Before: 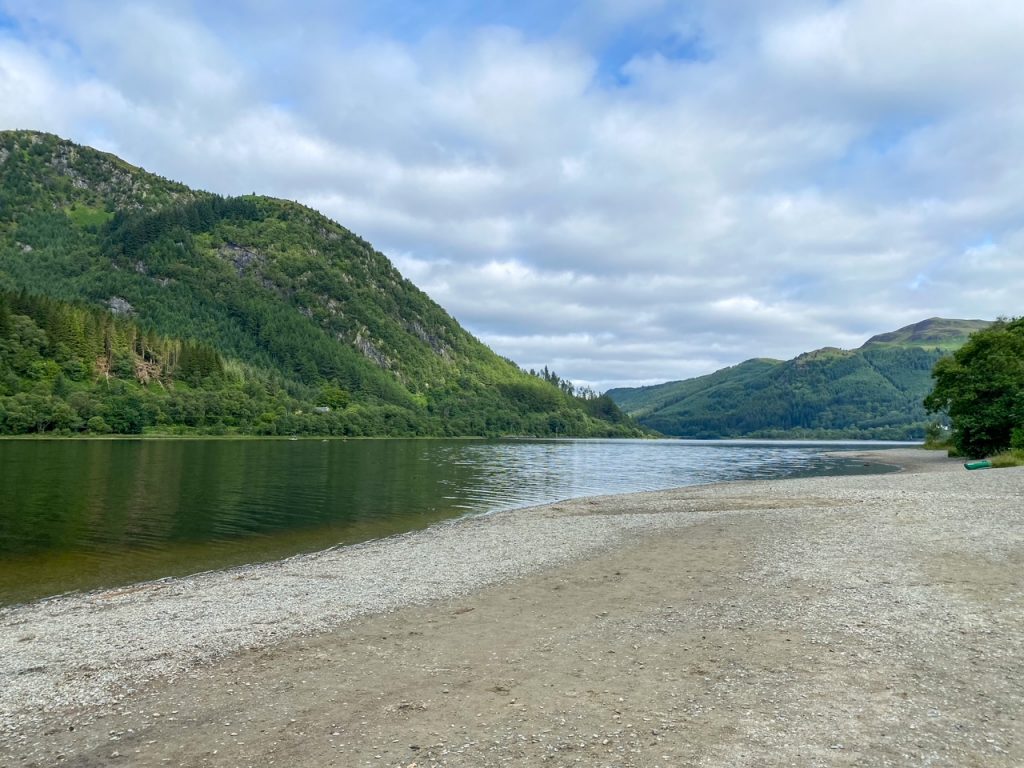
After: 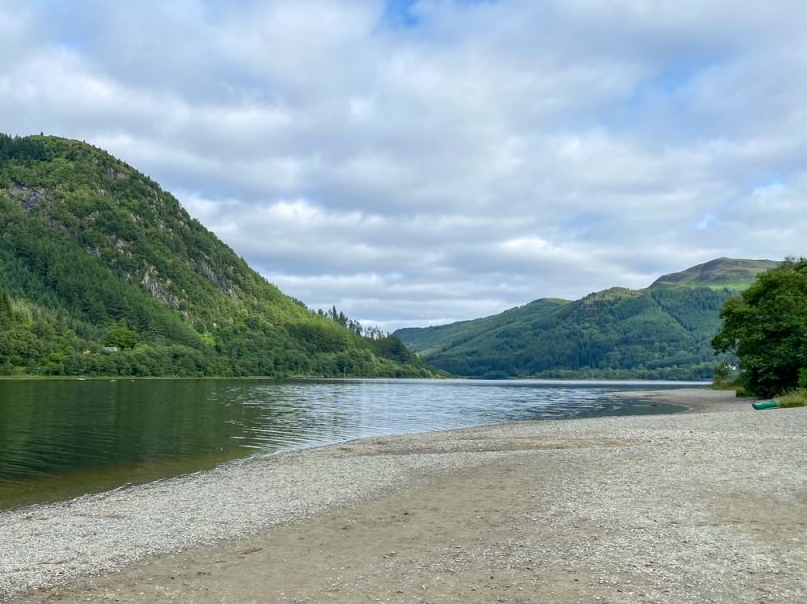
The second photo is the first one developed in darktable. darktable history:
white balance: red 1, blue 1
crop and rotate: left 20.74%, top 7.912%, right 0.375%, bottom 13.378%
